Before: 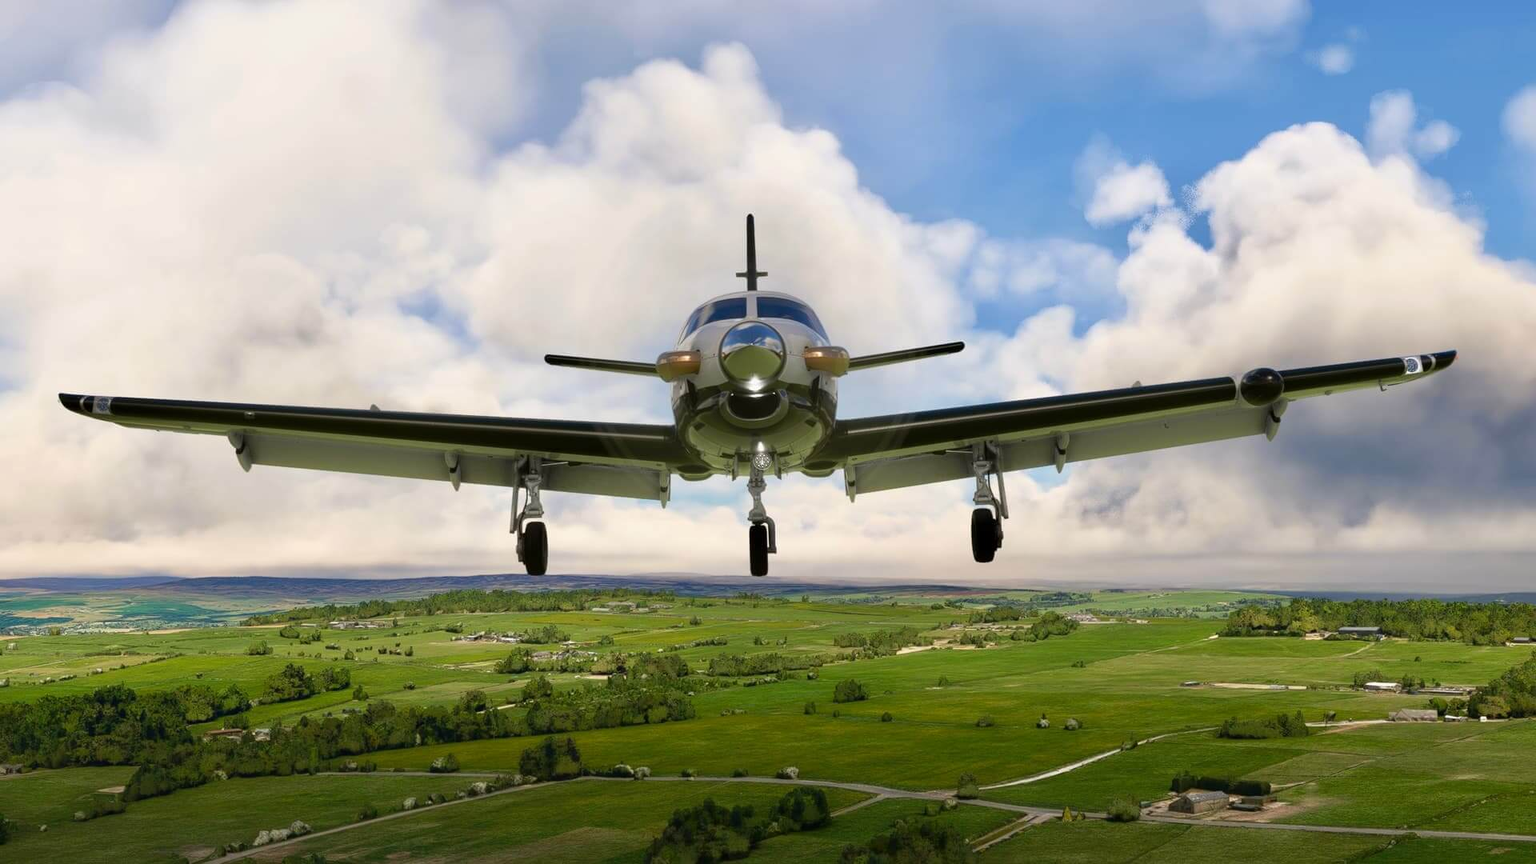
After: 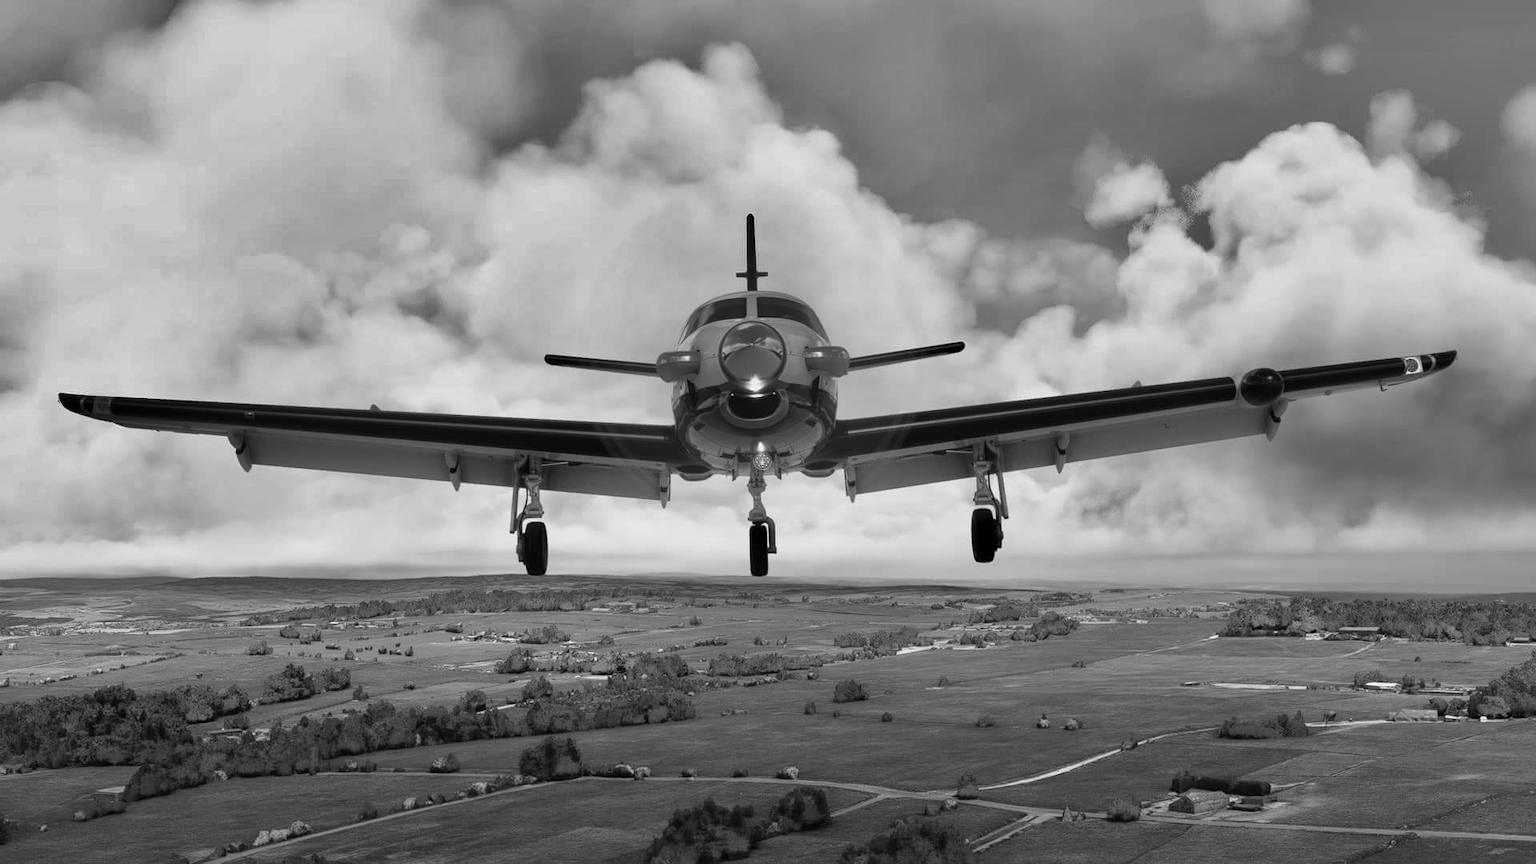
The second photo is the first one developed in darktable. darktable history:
monochrome: a 30.25, b 92.03
shadows and highlights: radius 108.52, shadows 44.07, highlights -67.8, low approximation 0.01, soften with gaussian
